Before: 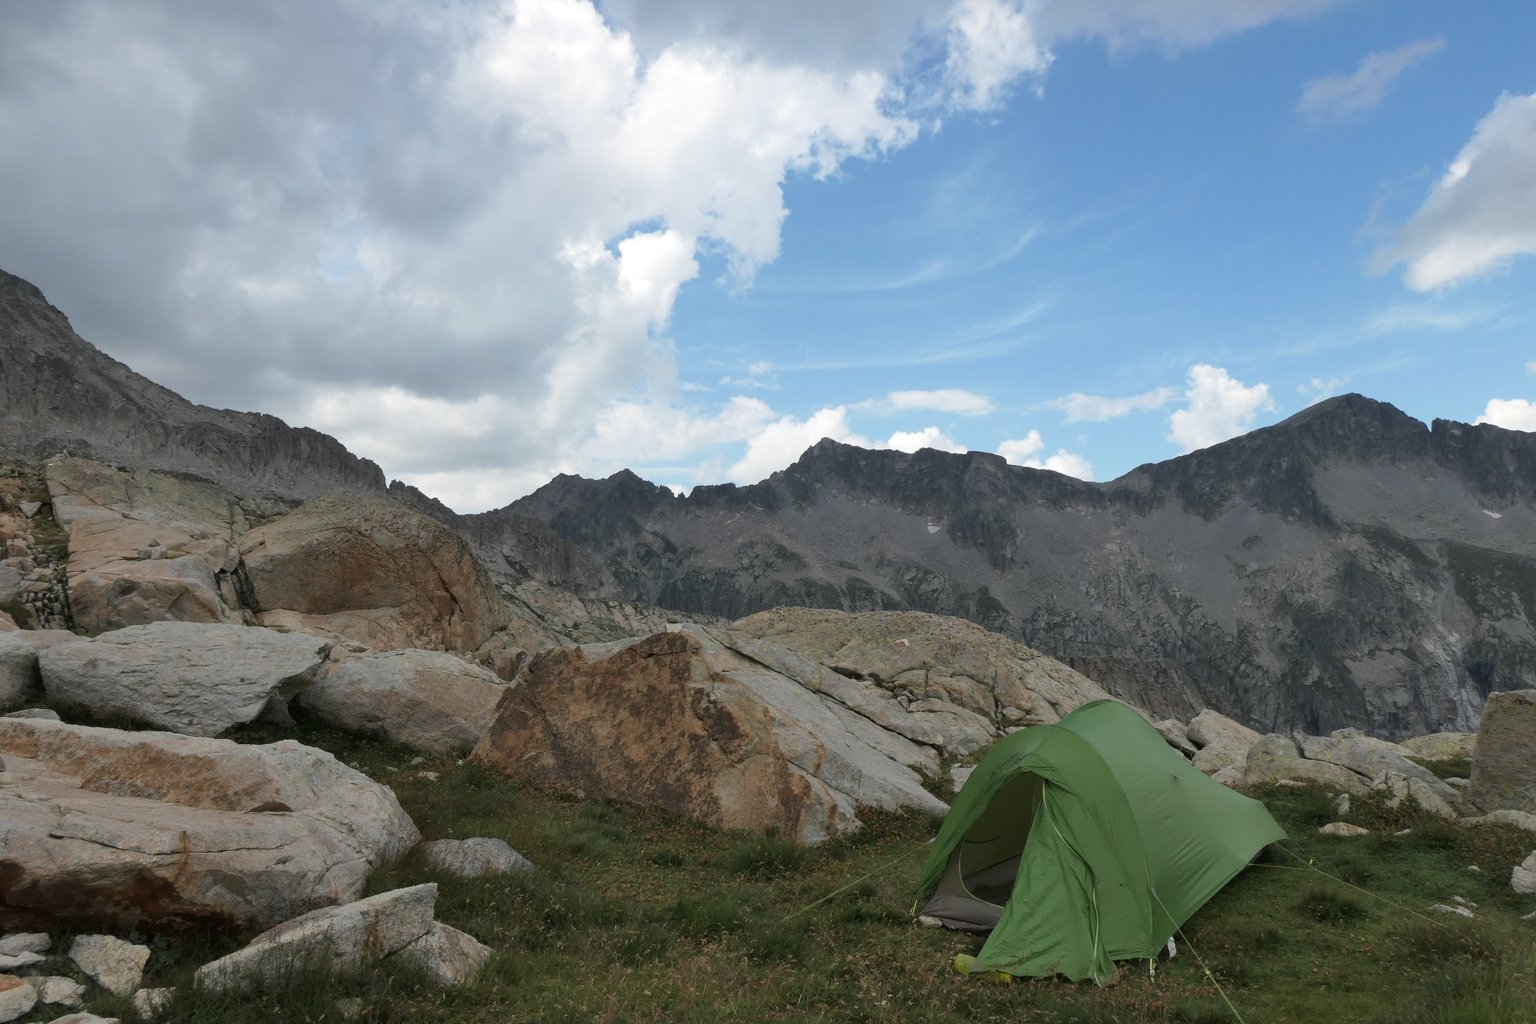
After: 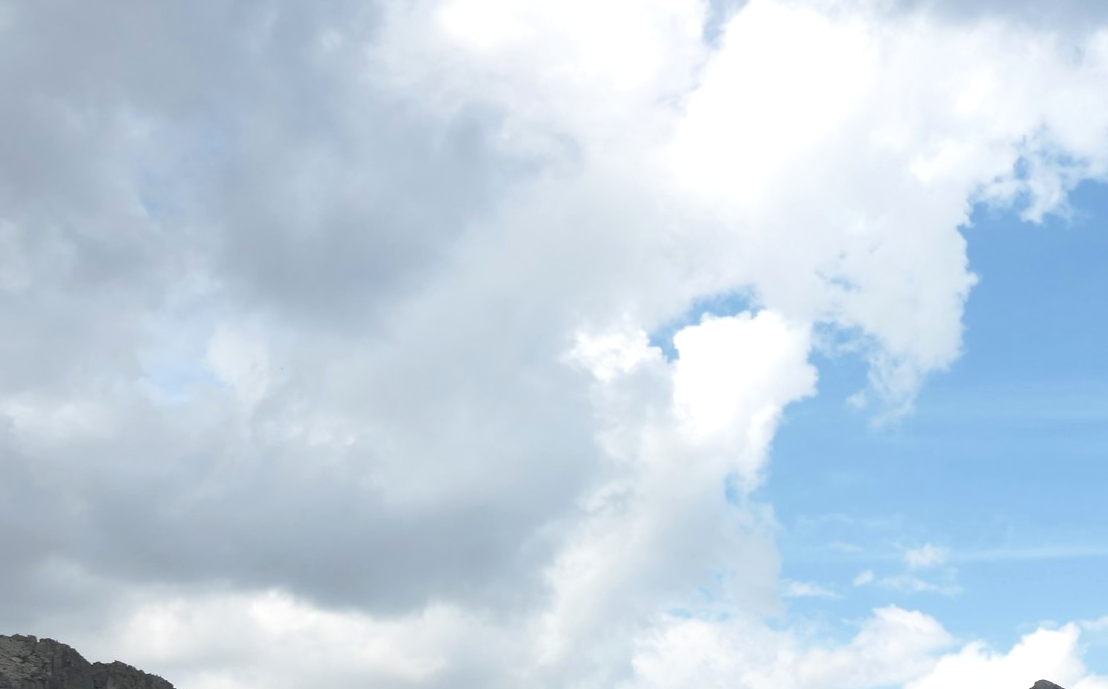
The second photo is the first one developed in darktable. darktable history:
exposure: exposure 0.203 EV, compensate exposure bias true, compensate highlight preservation false
crop: left 15.644%, top 5.461%, right 43.839%, bottom 56.764%
